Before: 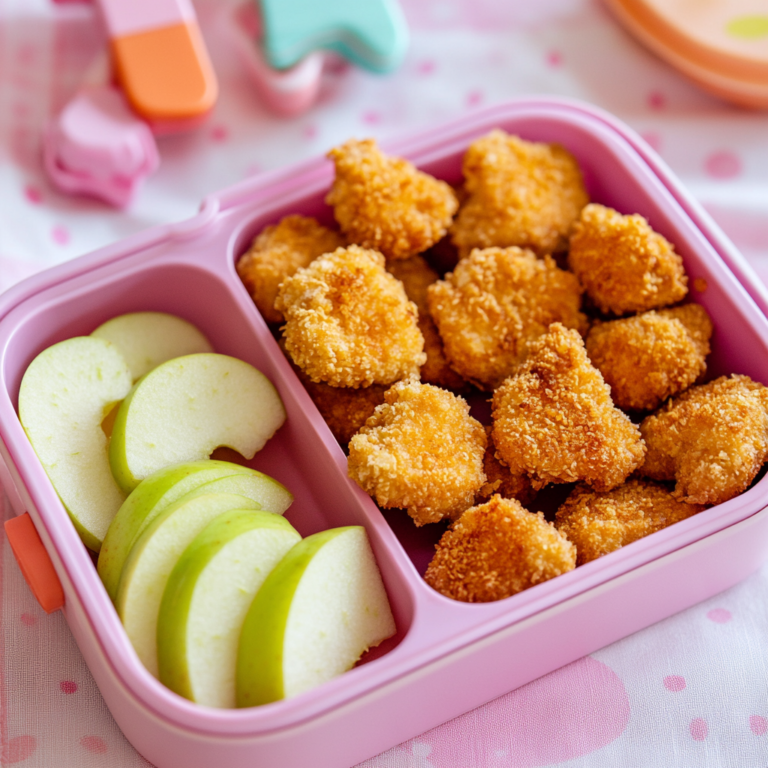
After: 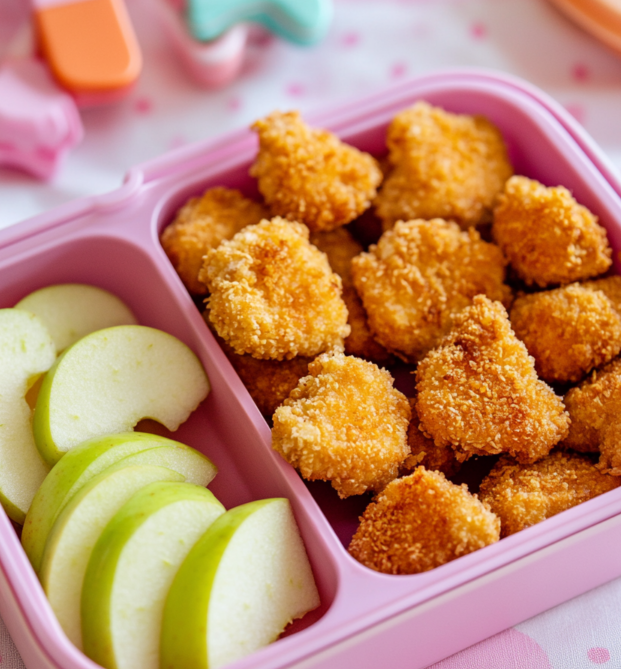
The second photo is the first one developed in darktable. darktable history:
crop: left 9.926%, top 3.658%, right 9.175%, bottom 9.142%
